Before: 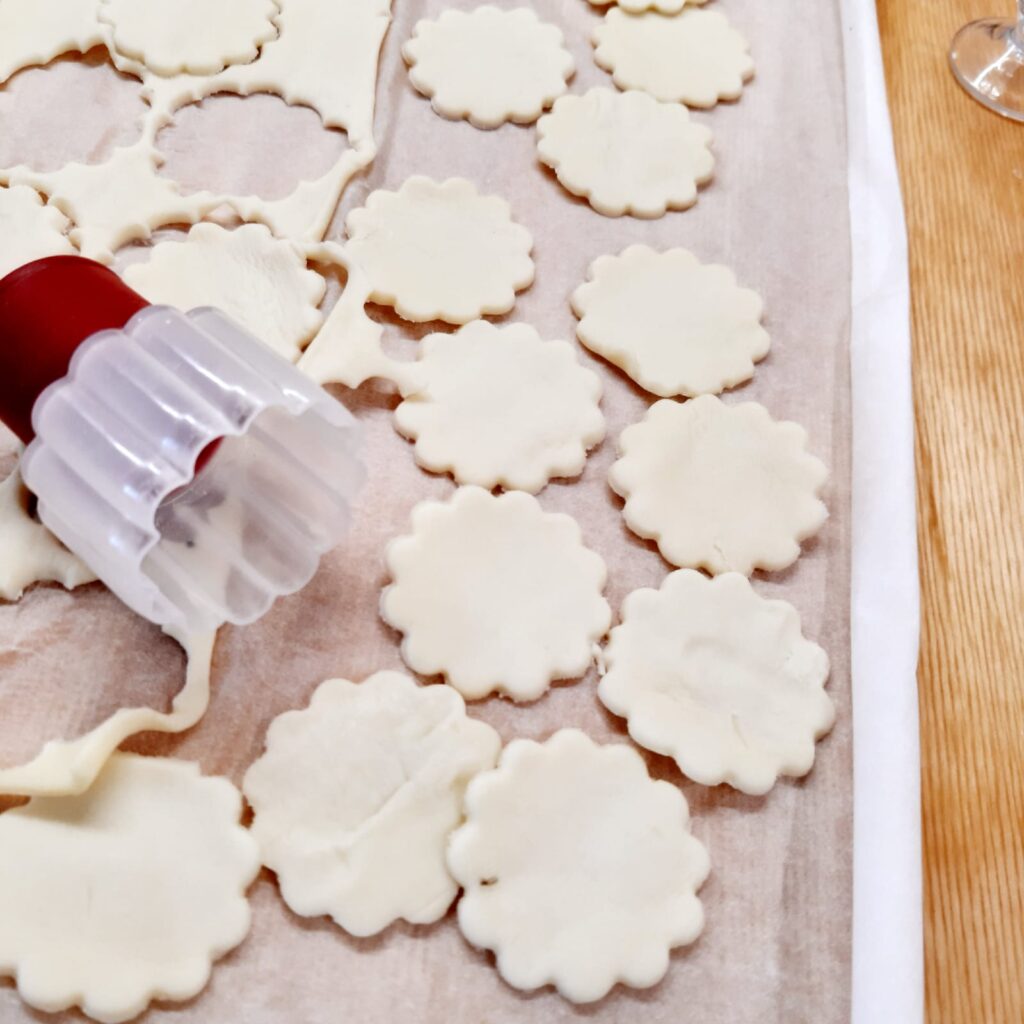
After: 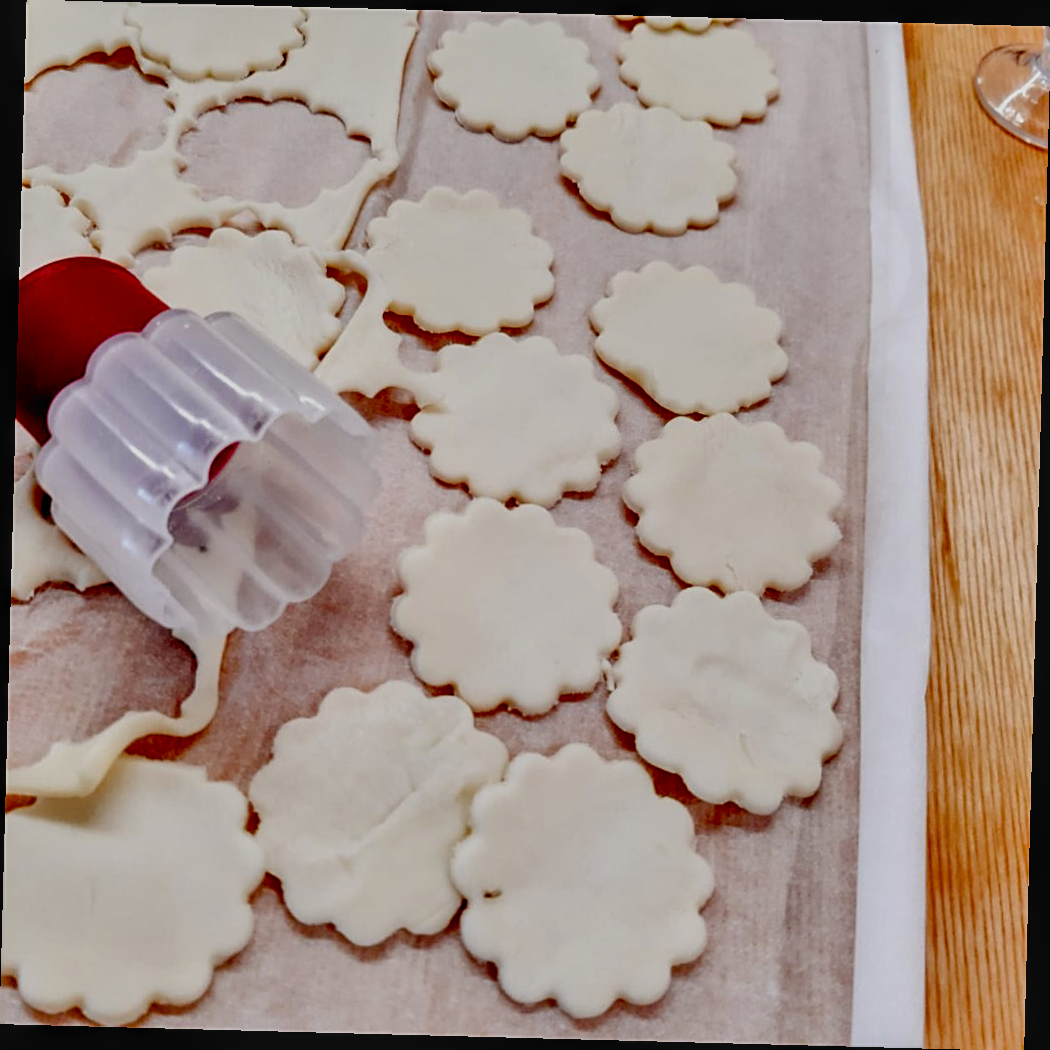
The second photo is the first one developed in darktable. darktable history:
contrast brightness saturation: contrast 0.116, brightness -0.119, saturation 0.197
color balance rgb: shadows lift › luminance -9.642%, global offset › luminance -0.488%, linear chroma grading › global chroma 15.635%, perceptual saturation grading › global saturation 20%, perceptual saturation grading › highlights -49.822%, perceptual saturation grading › shadows 25.107%, hue shift -2.86°, contrast -20.655%
crop and rotate: angle -1.51°
shadows and highlights: shadows 37.69, highlights -28.06, soften with gaussian
local contrast: on, module defaults
sharpen: on, module defaults
